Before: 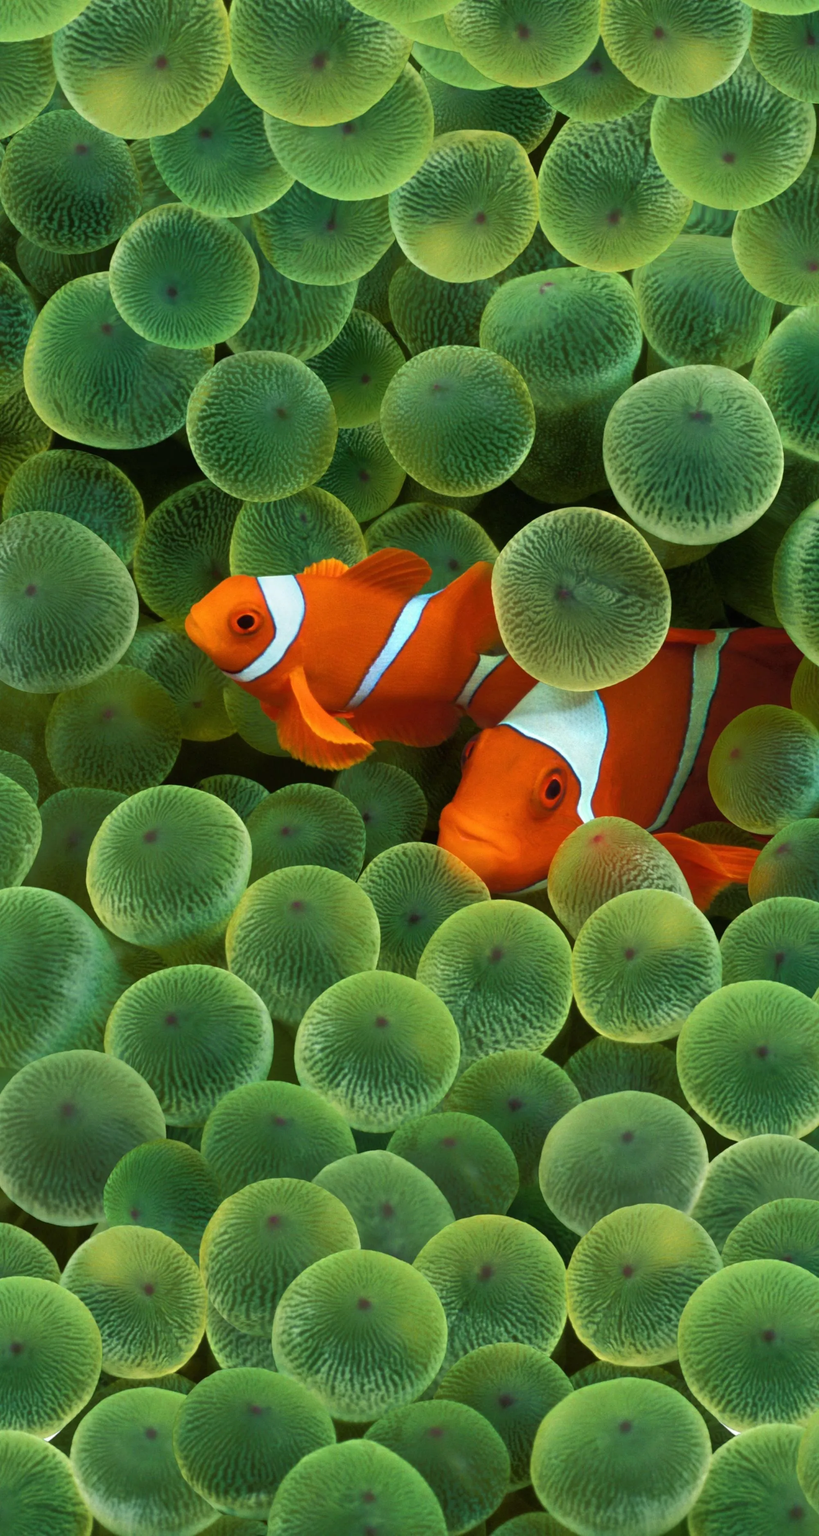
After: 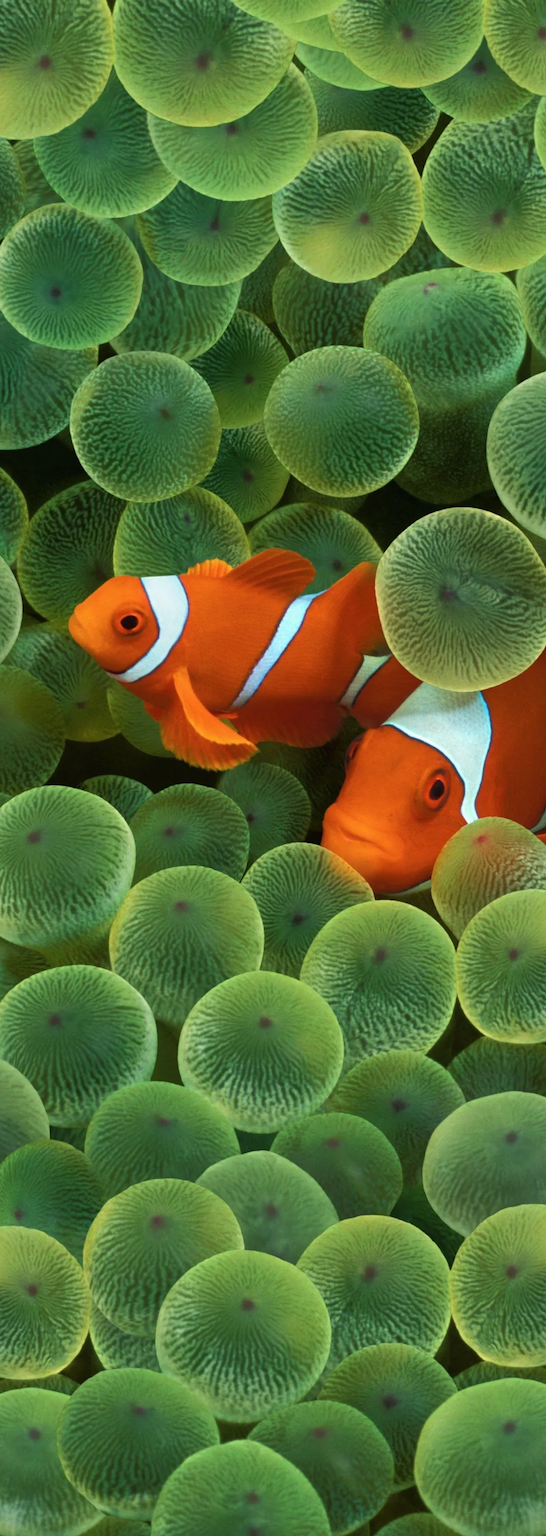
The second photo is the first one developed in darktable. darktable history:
contrast brightness saturation: saturation -0.05
crop and rotate: left 14.292%, right 19.041%
color correction: highlights a* -0.137, highlights b* 0.137
